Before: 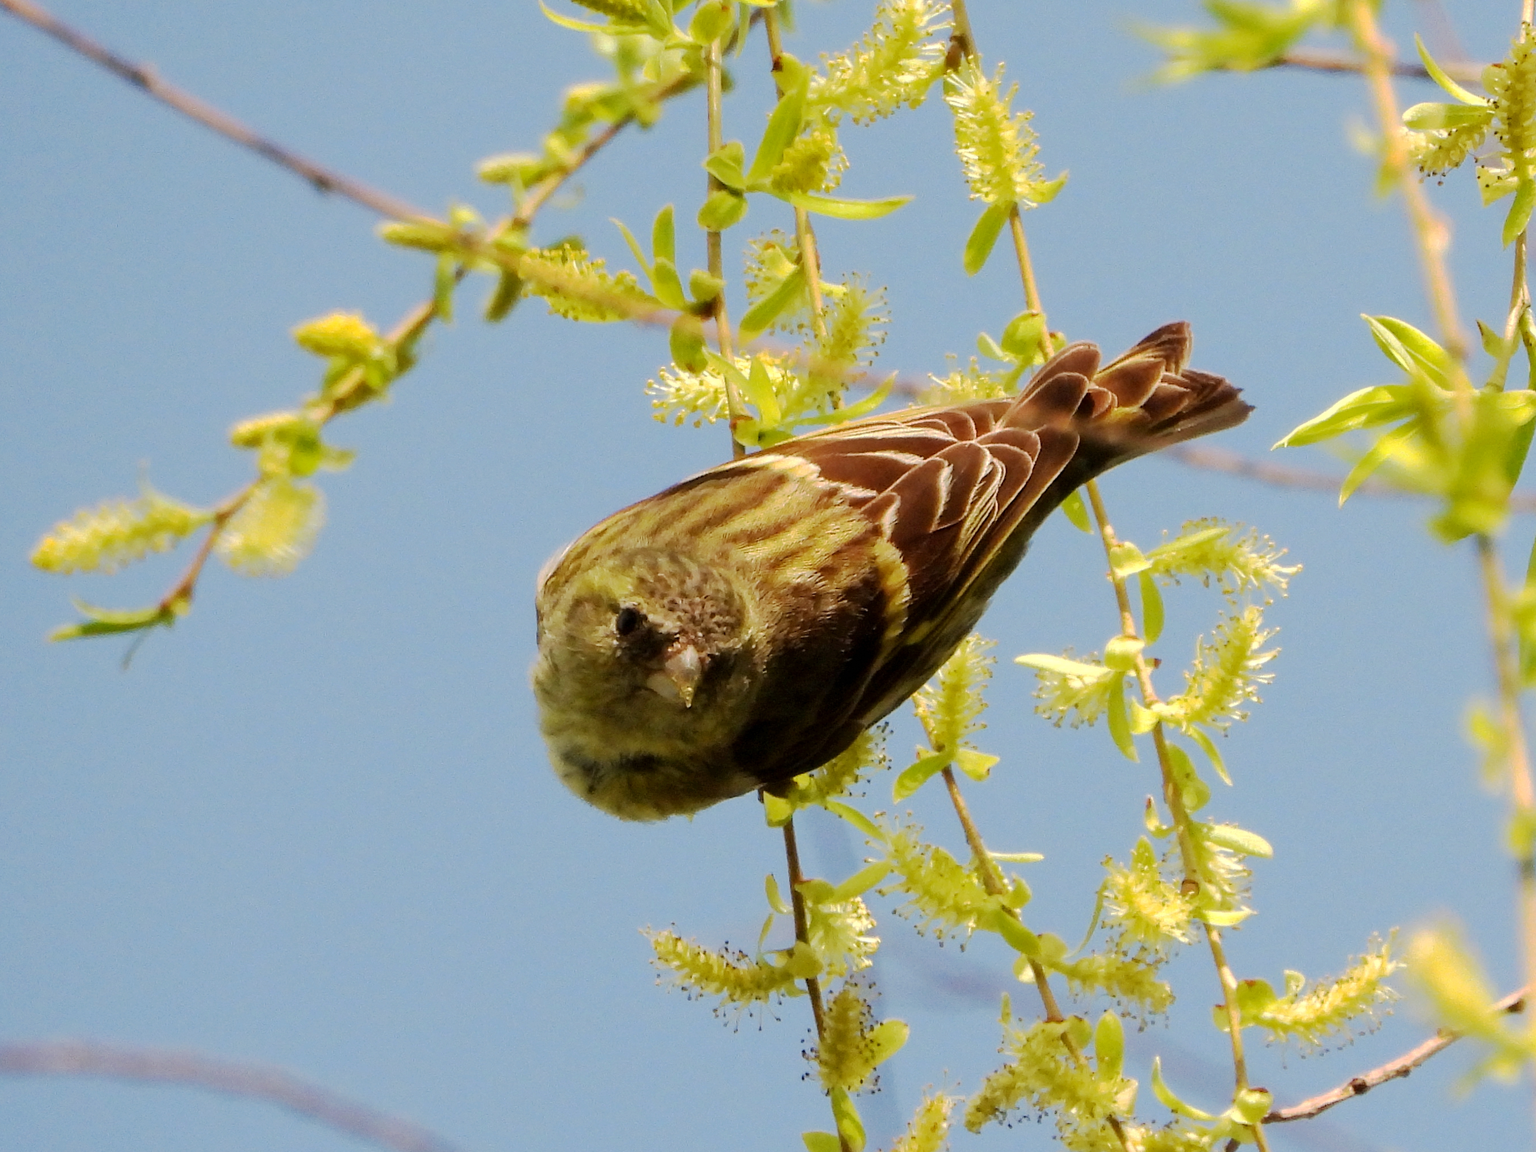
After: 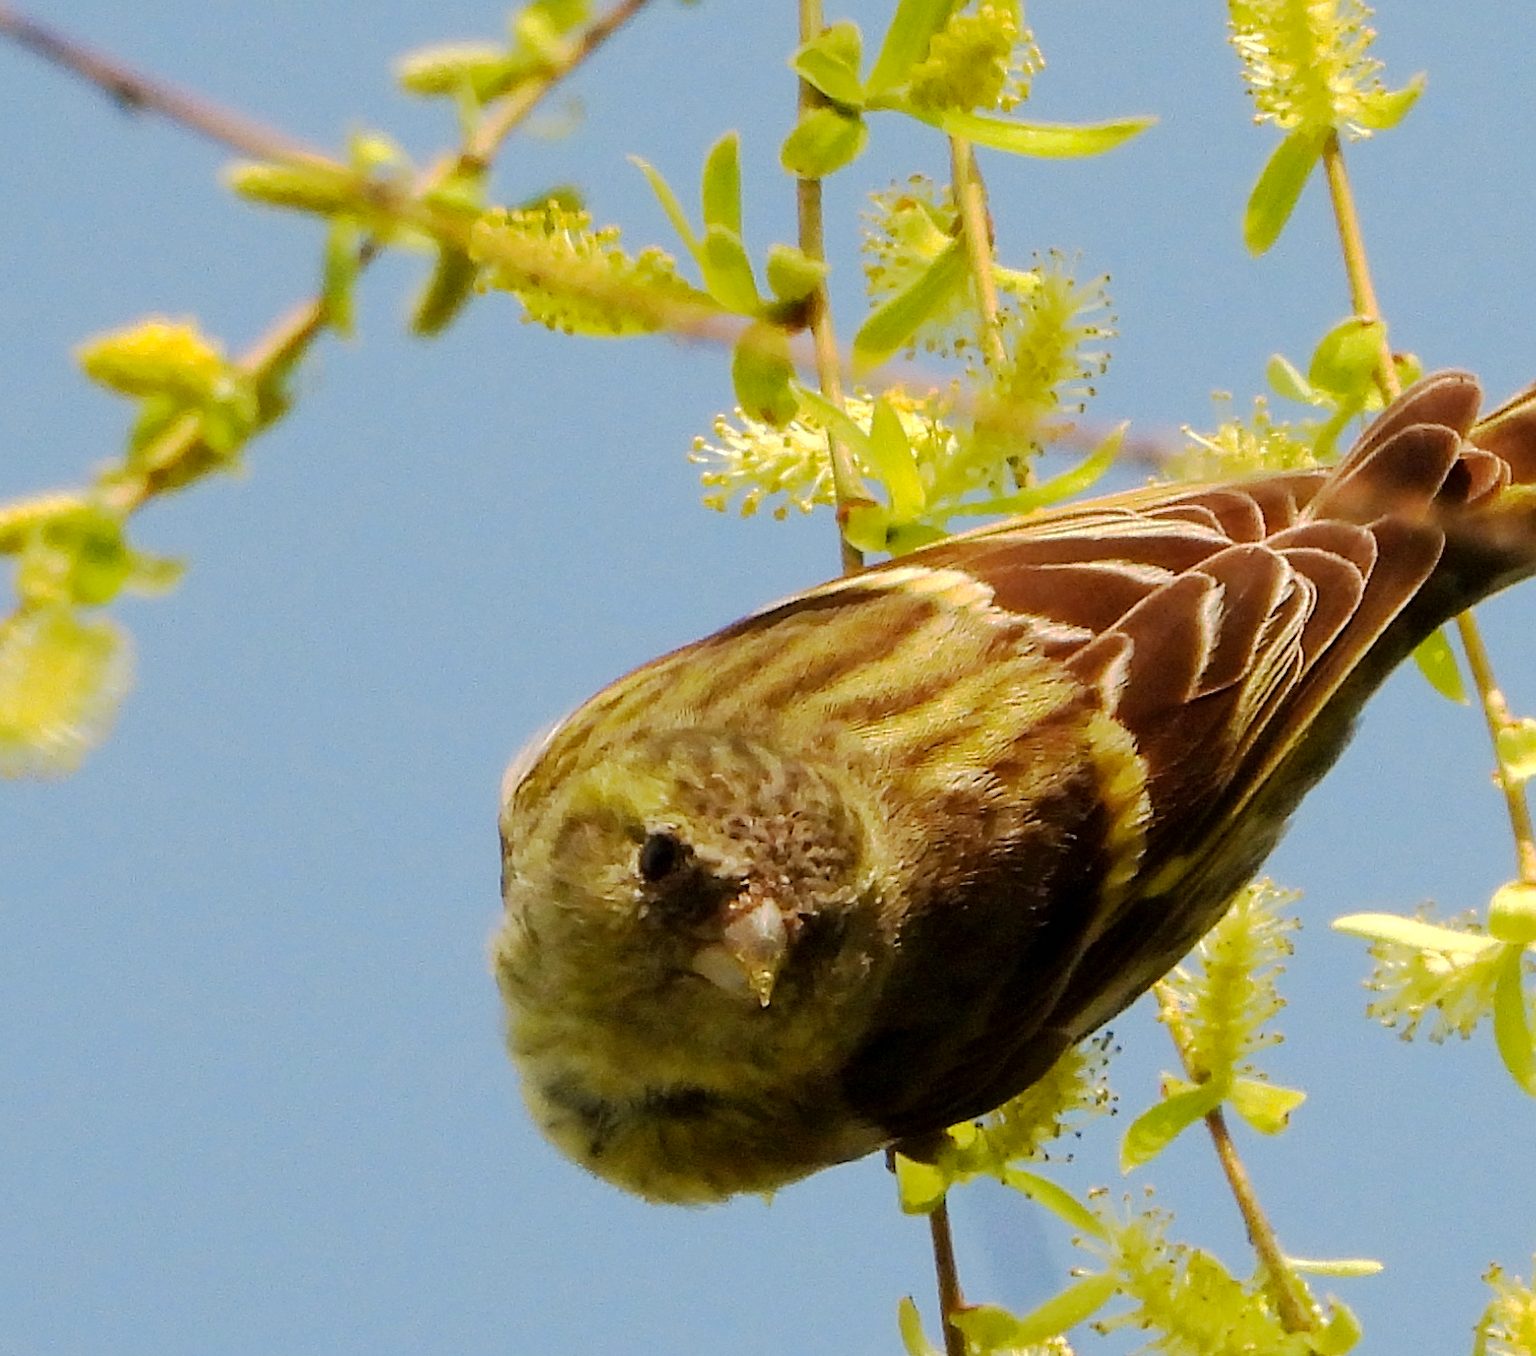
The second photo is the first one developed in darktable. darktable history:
sharpen: amount 0.209
color balance rgb: perceptual saturation grading › global saturation 0.273%, global vibrance 20%
crop: left 16.22%, top 11.203%, right 26.191%, bottom 20.775%
